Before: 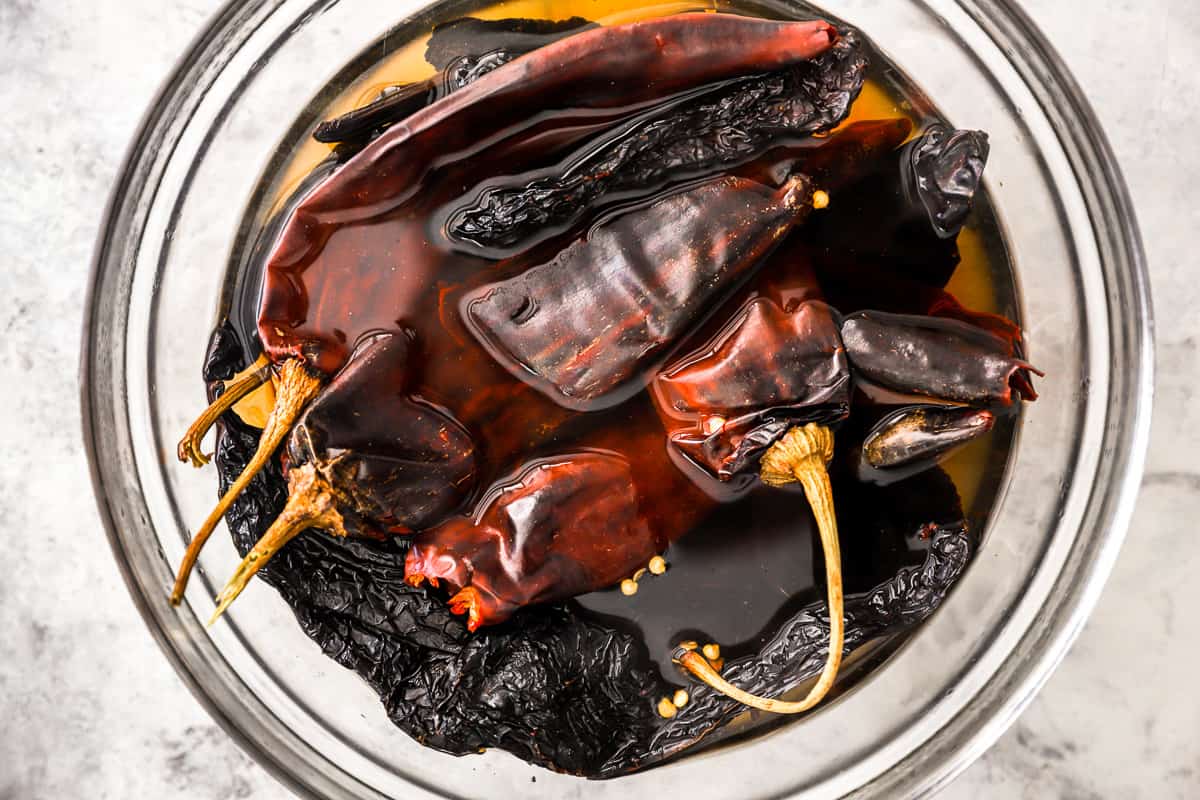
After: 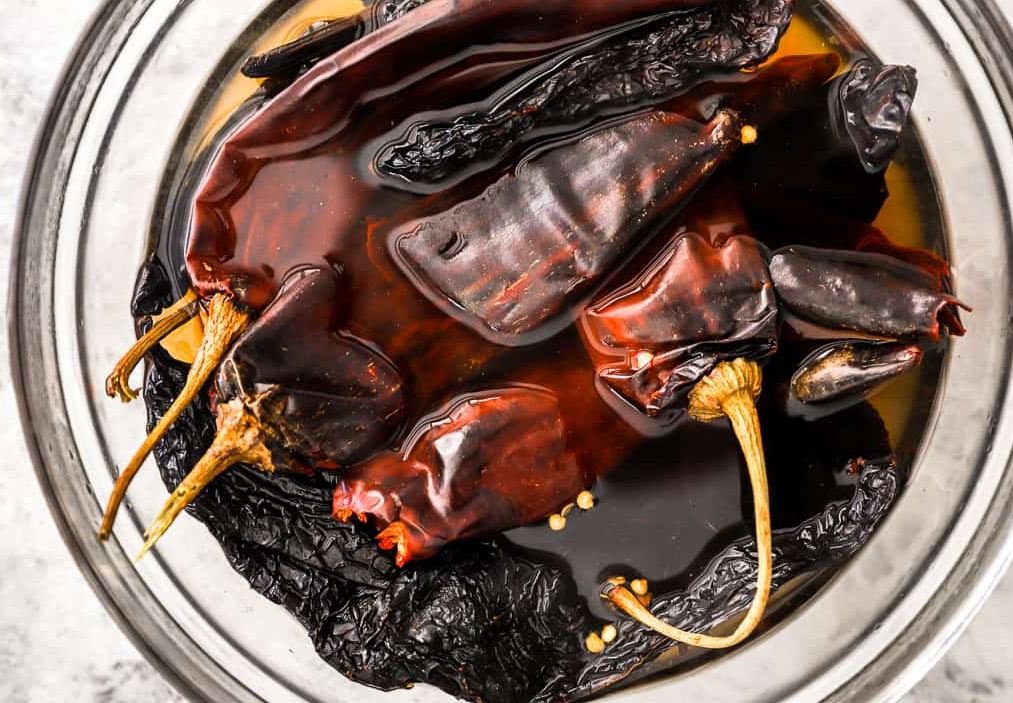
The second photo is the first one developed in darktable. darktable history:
crop: left 6.024%, top 8.245%, right 9.543%, bottom 3.807%
